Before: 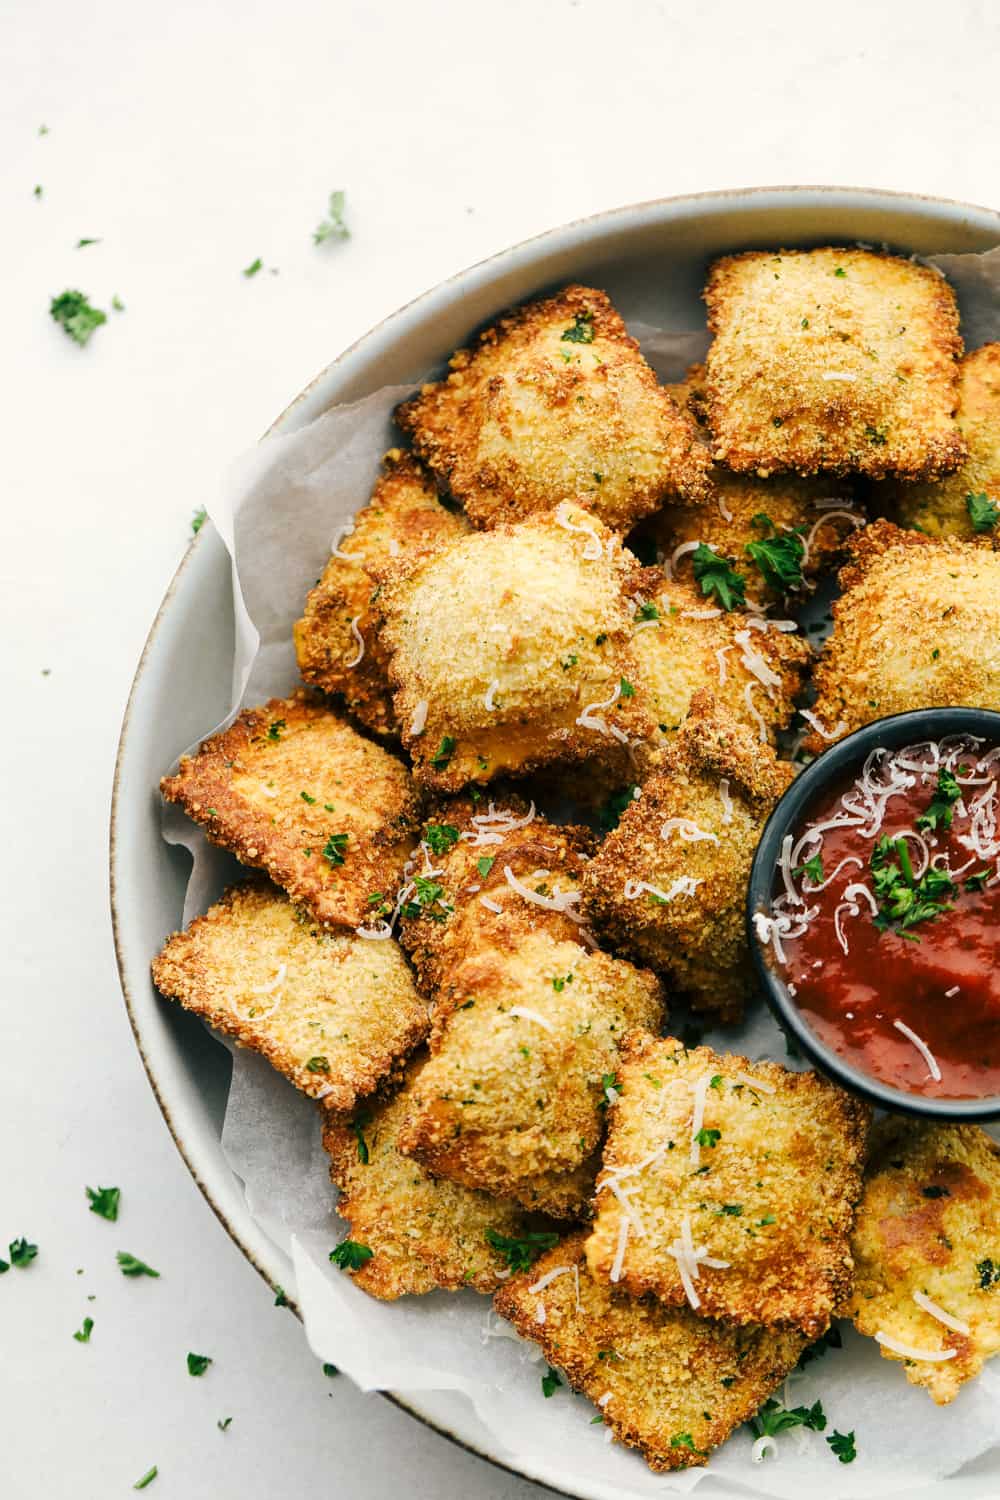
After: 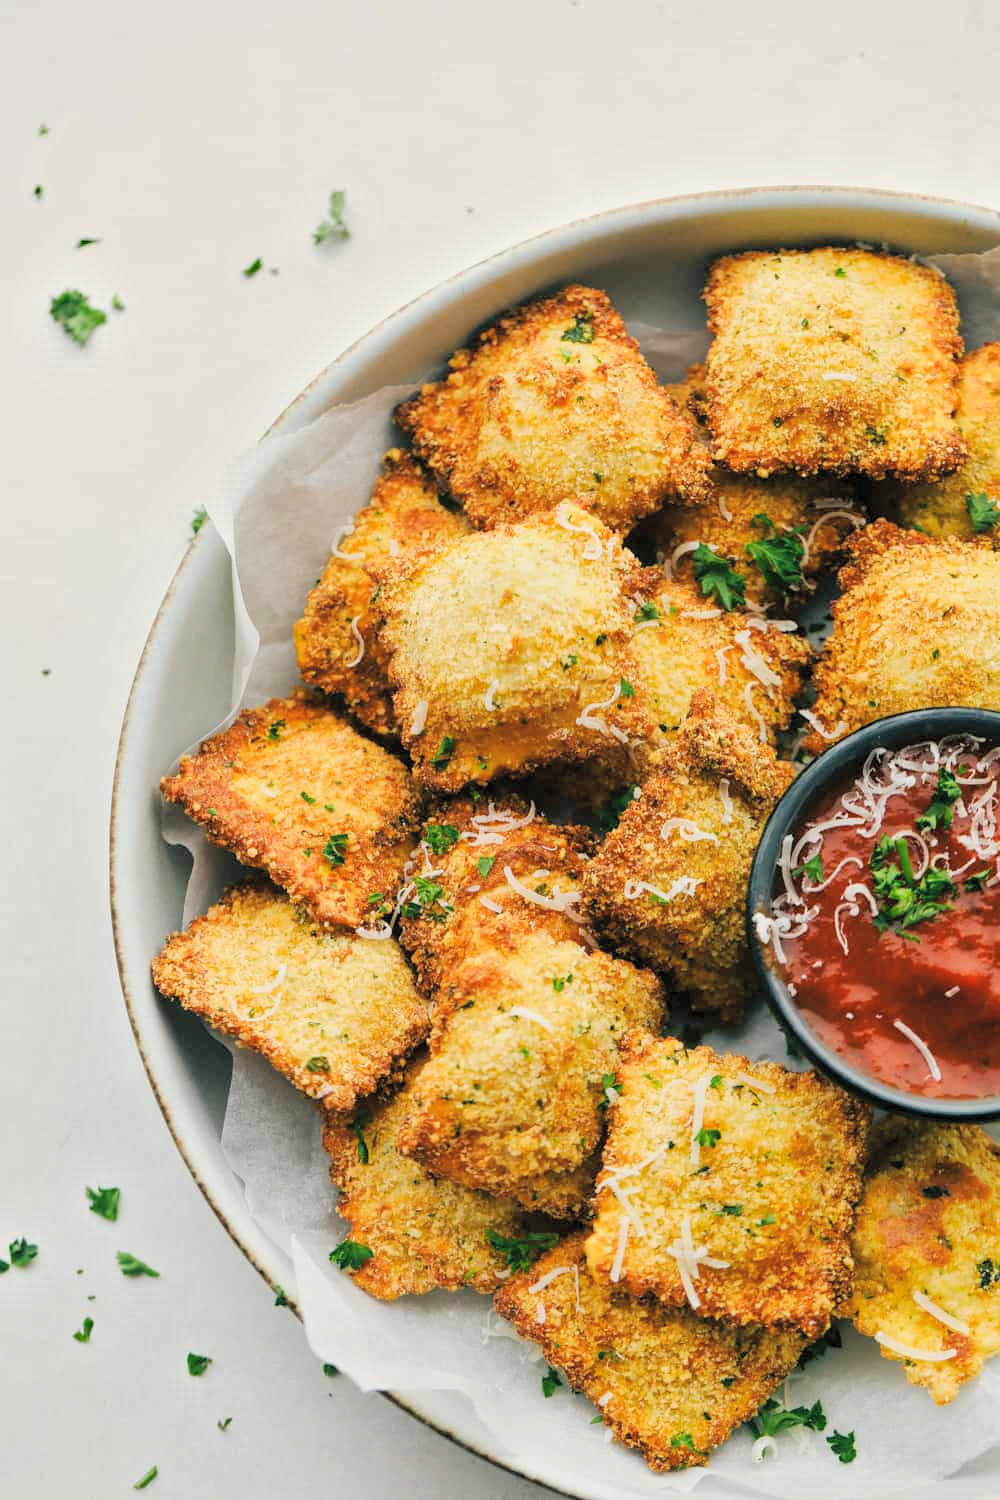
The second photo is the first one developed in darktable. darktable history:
shadows and highlights: radius 25.35, white point adjustment -5.3, compress 82.46%, soften with gaussian
contrast brightness saturation: brightness 0.17, saturation 0.07
